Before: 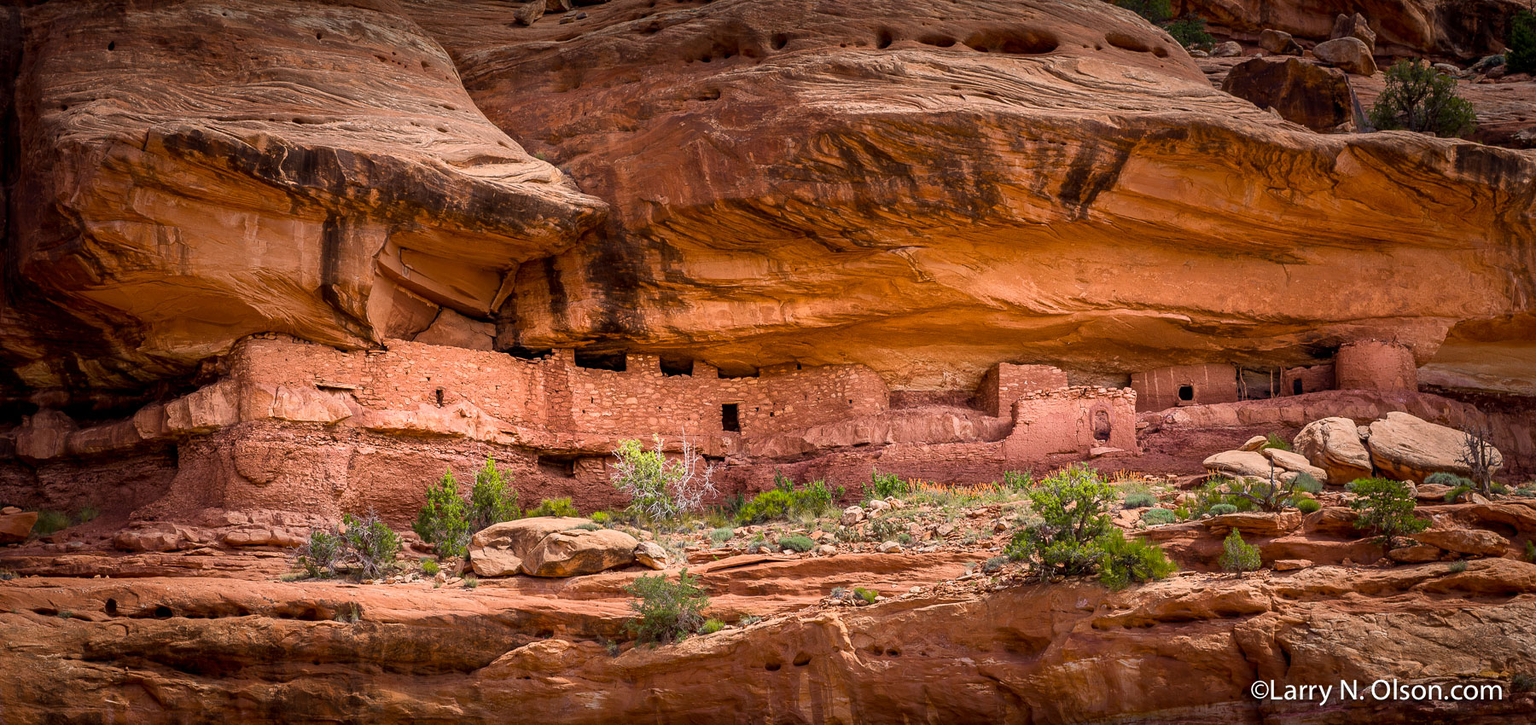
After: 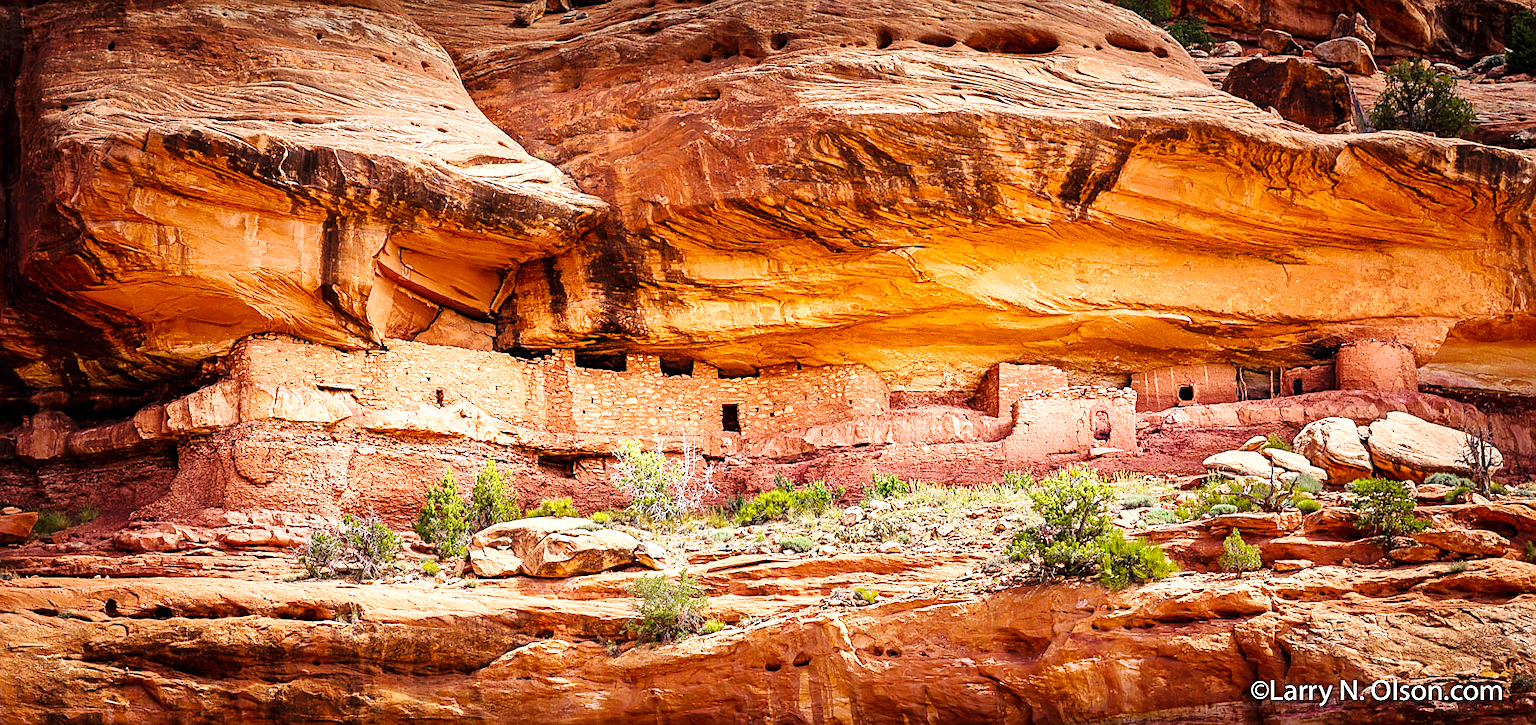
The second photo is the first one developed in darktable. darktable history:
sharpen: on, module defaults
exposure: black level correction 0, exposure 0.877 EV, compensate exposure bias true, compensate highlight preservation false
base curve: curves: ch0 [(0, 0) (0.032, 0.025) (0.121, 0.166) (0.206, 0.329) (0.605, 0.79) (1, 1)], preserve colors none
